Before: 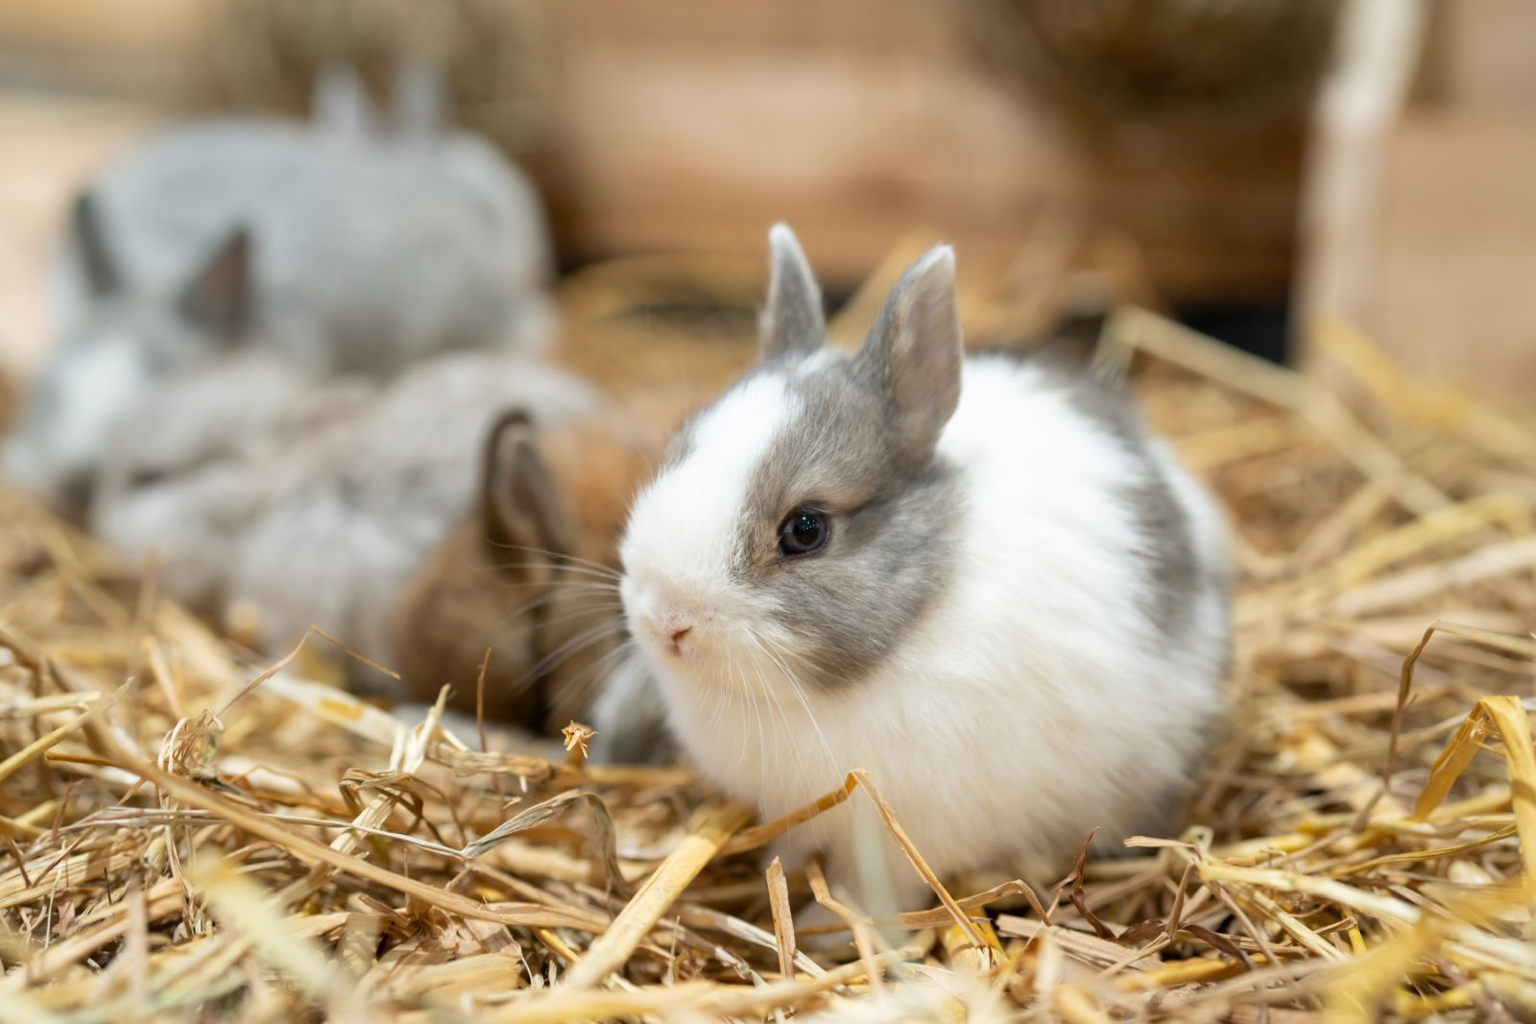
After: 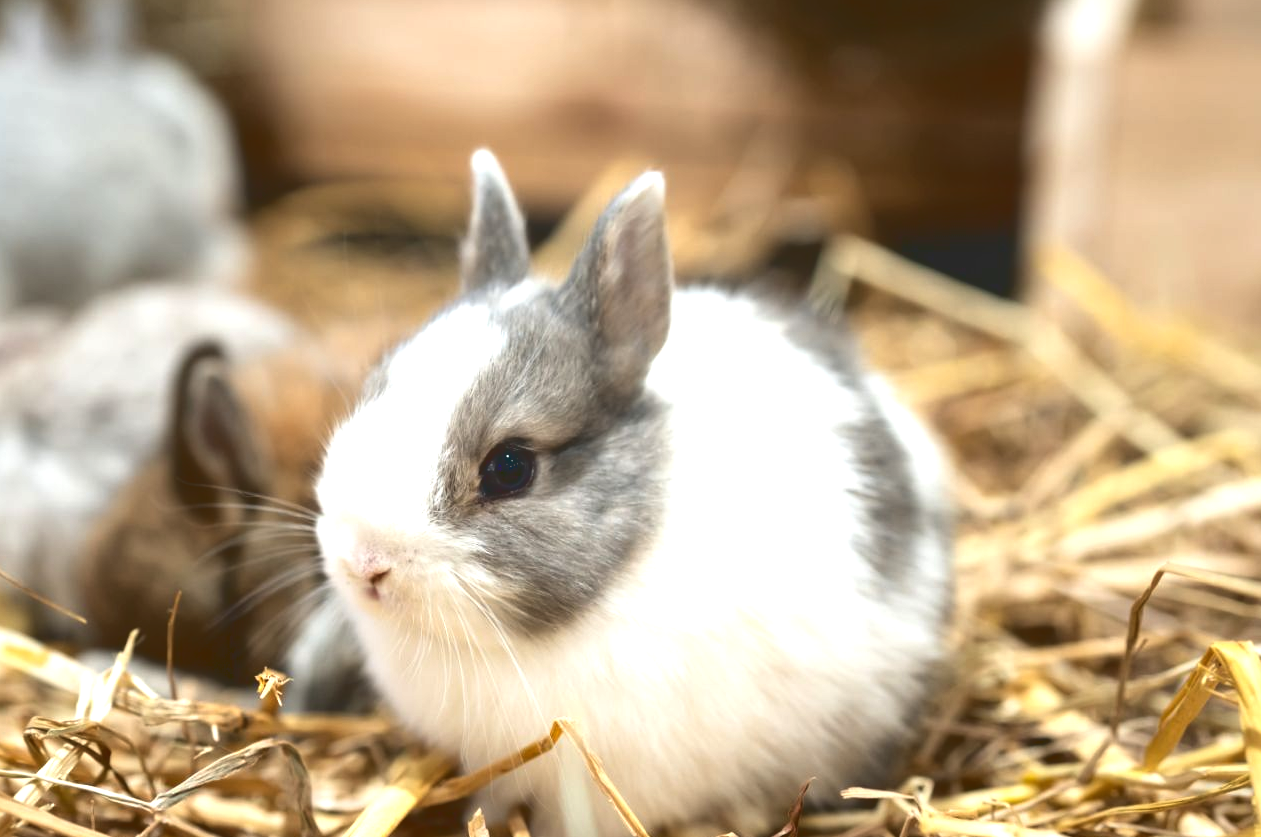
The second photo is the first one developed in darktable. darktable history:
exposure: black level correction 0, exposure 0.697 EV, compensate exposure bias true, compensate highlight preservation false
tone equalizer: edges refinement/feathering 500, mask exposure compensation -1.57 EV, preserve details no
crop and rotate: left 20.679%, top 7.947%, right 0.502%, bottom 13.544%
base curve: curves: ch0 [(0, 0.02) (0.083, 0.036) (1, 1)], exposure shift 0.01
